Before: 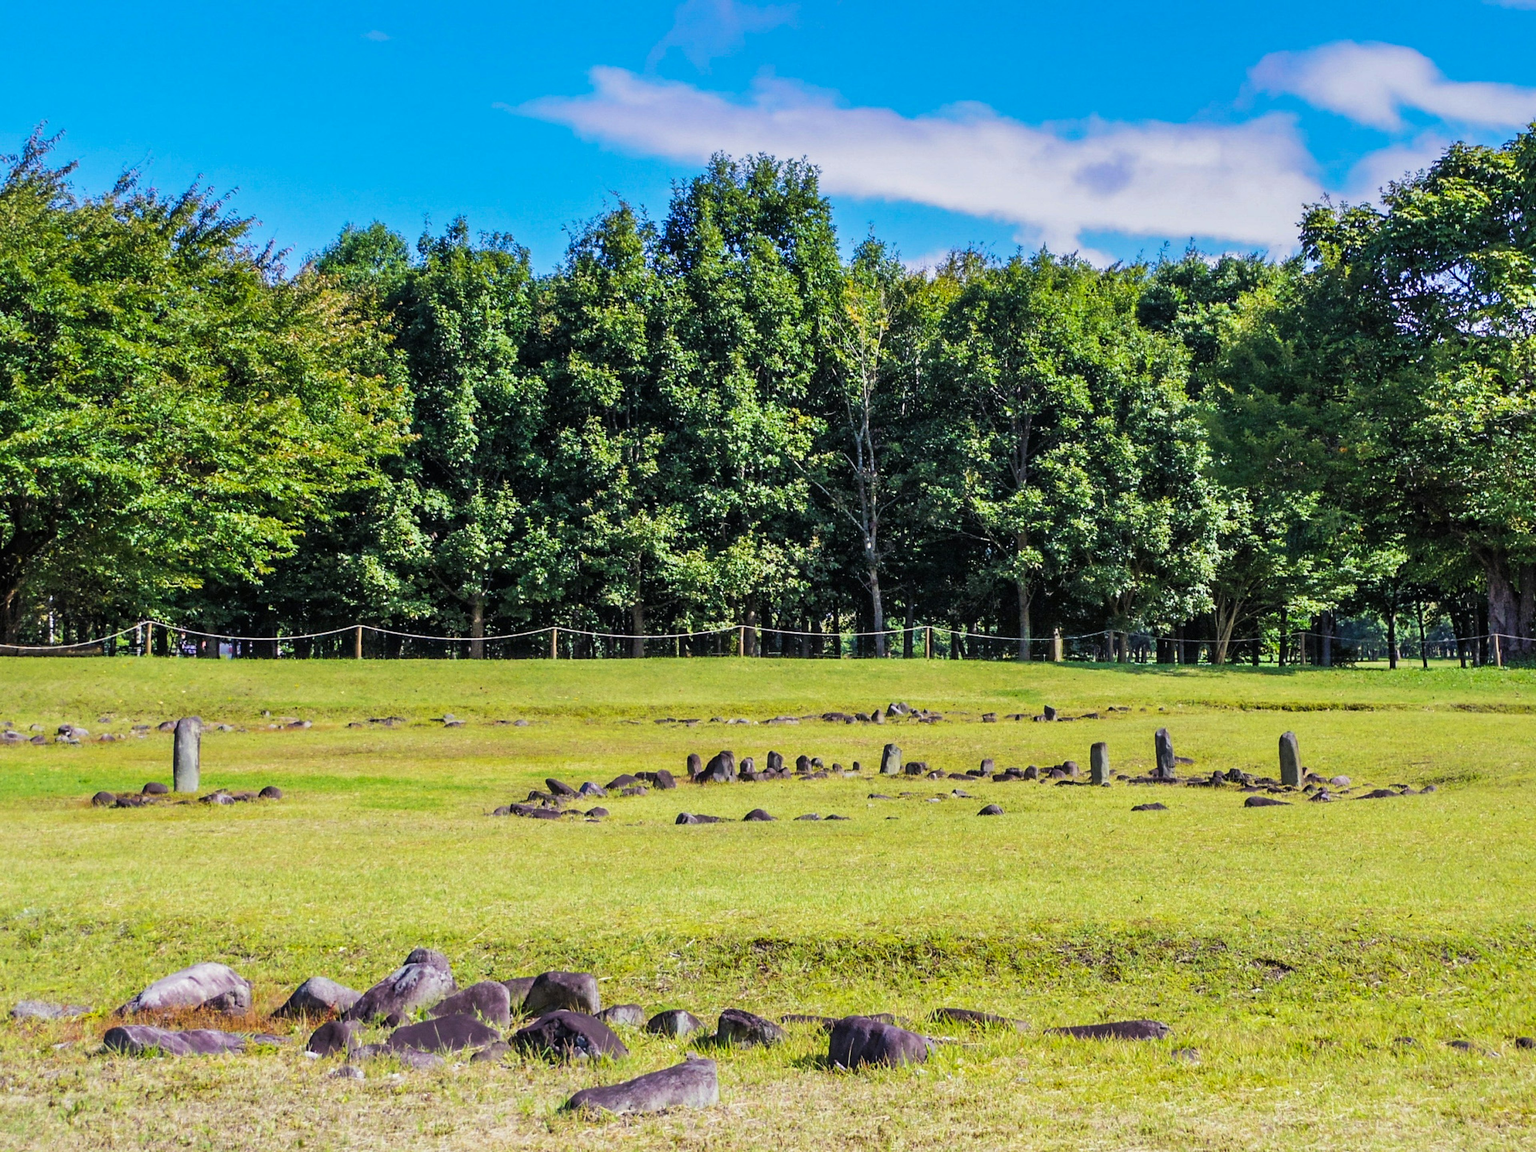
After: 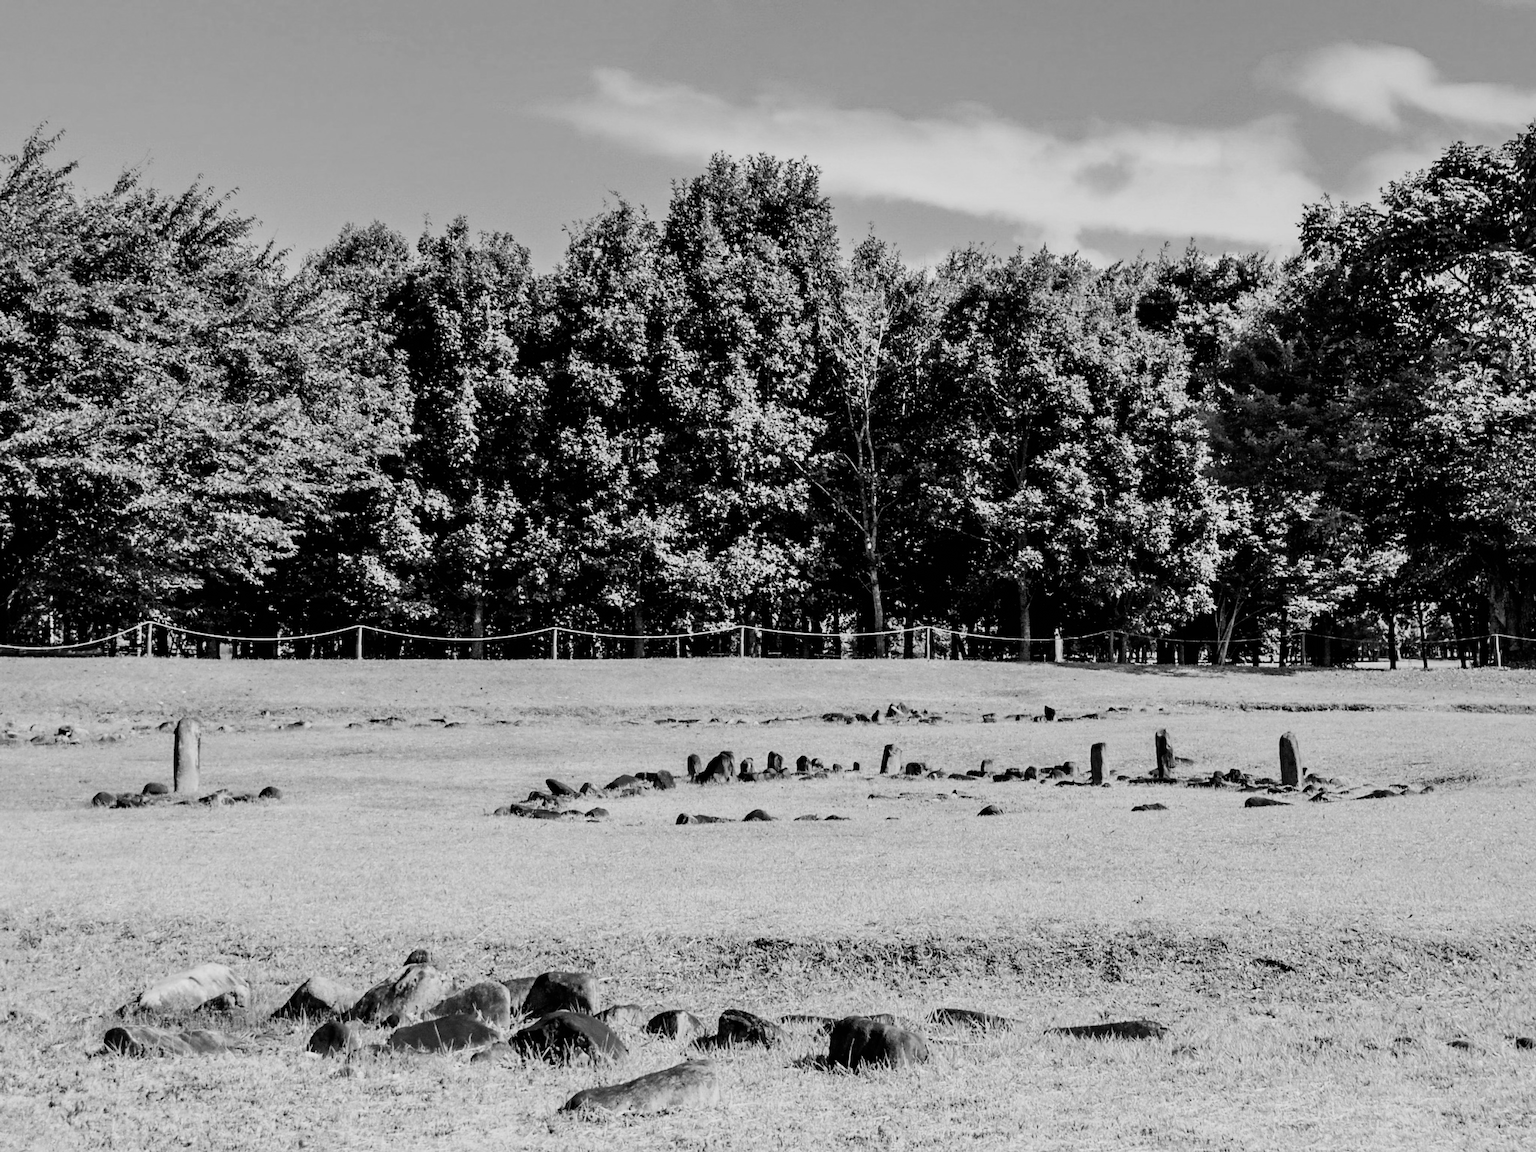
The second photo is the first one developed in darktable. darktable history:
monochrome: on, module defaults
filmic rgb: black relative exposure -5 EV, hardness 2.88, contrast 1.4, highlights saturation mix -30%
